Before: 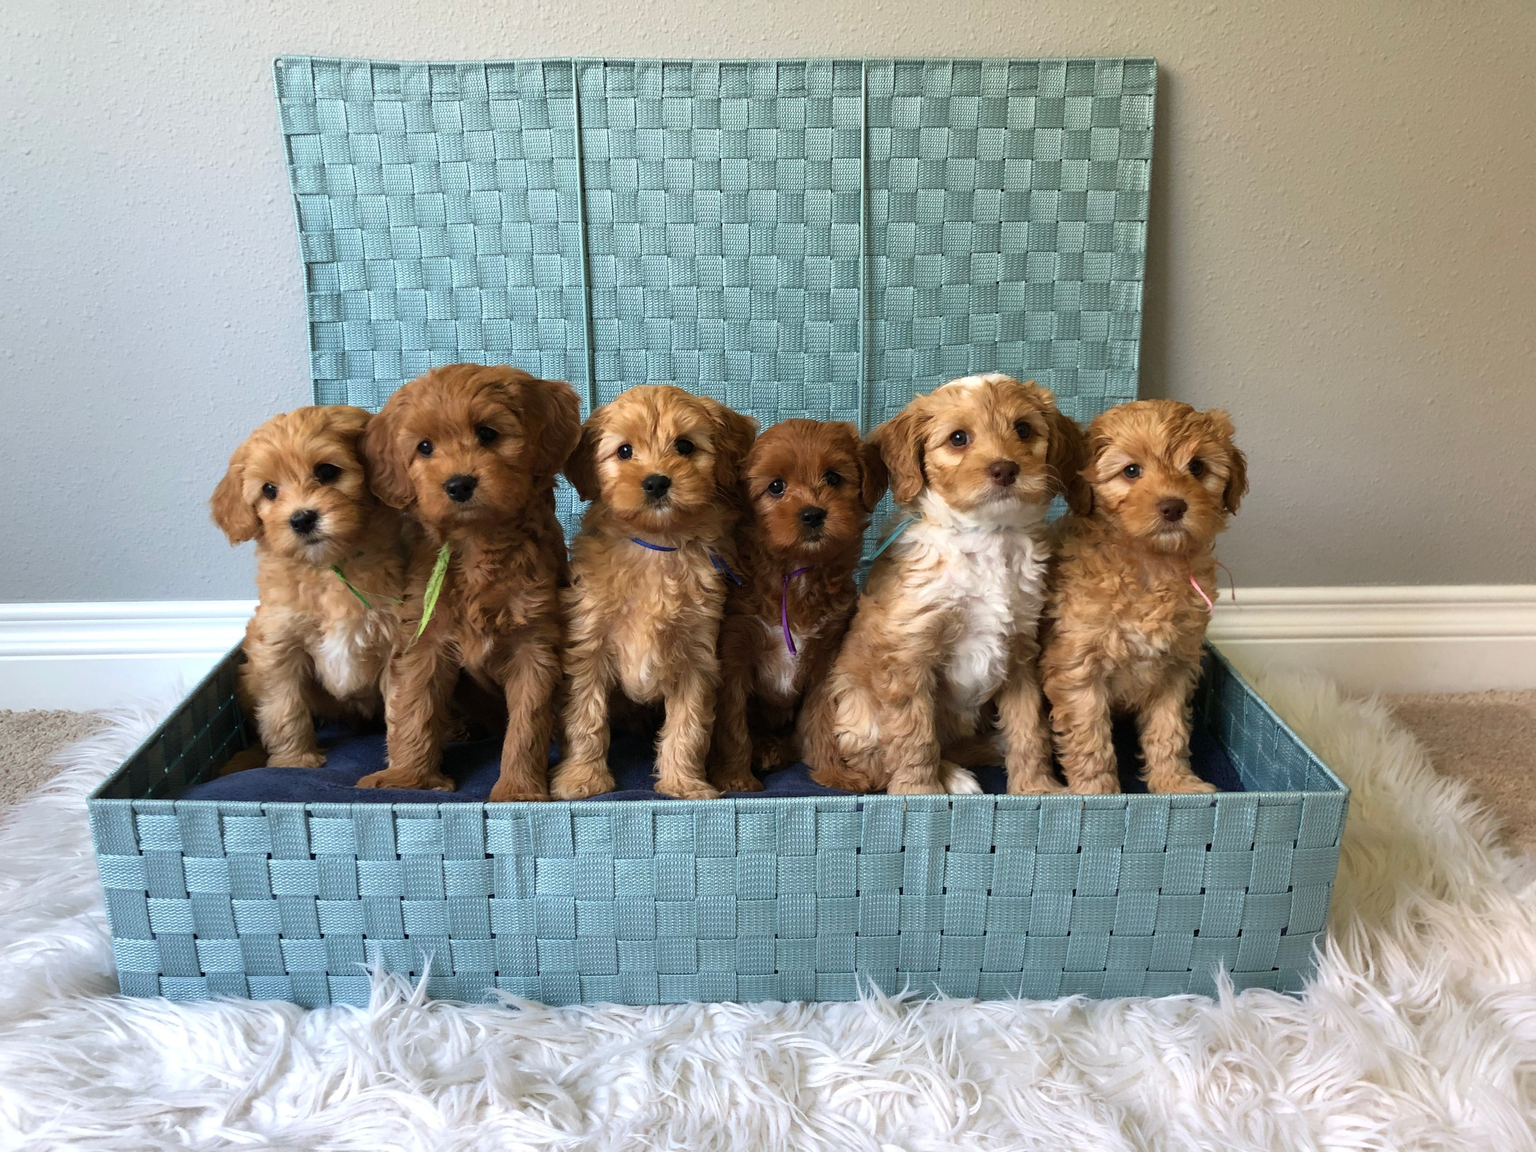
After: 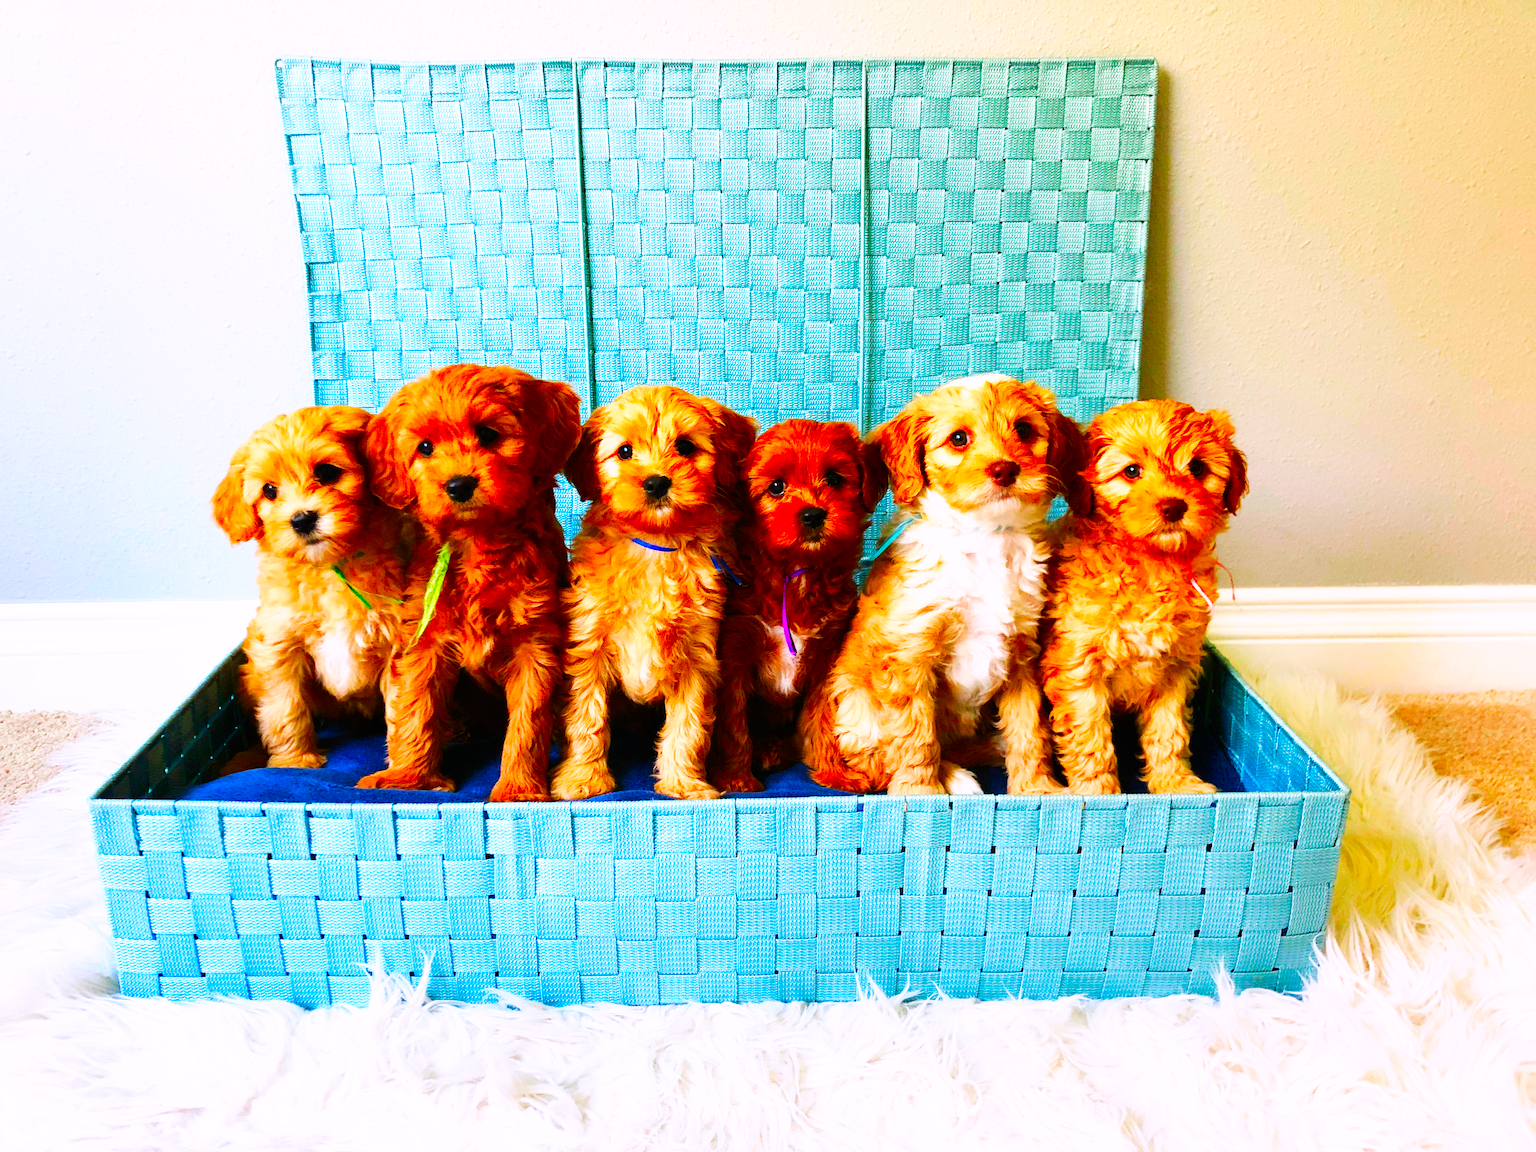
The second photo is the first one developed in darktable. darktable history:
base curve: curves: ch0 [(0, 0) (0.007, 0.004) (0.027, 0.03) (0.046, 0.07) (0.207, 0.54) (0.442, 0.872) (0.673, 0.972) (1, 1)], preserve colors none
color correction: highlights a* 1.59, highlights b* -1.7, saturation 2.48
